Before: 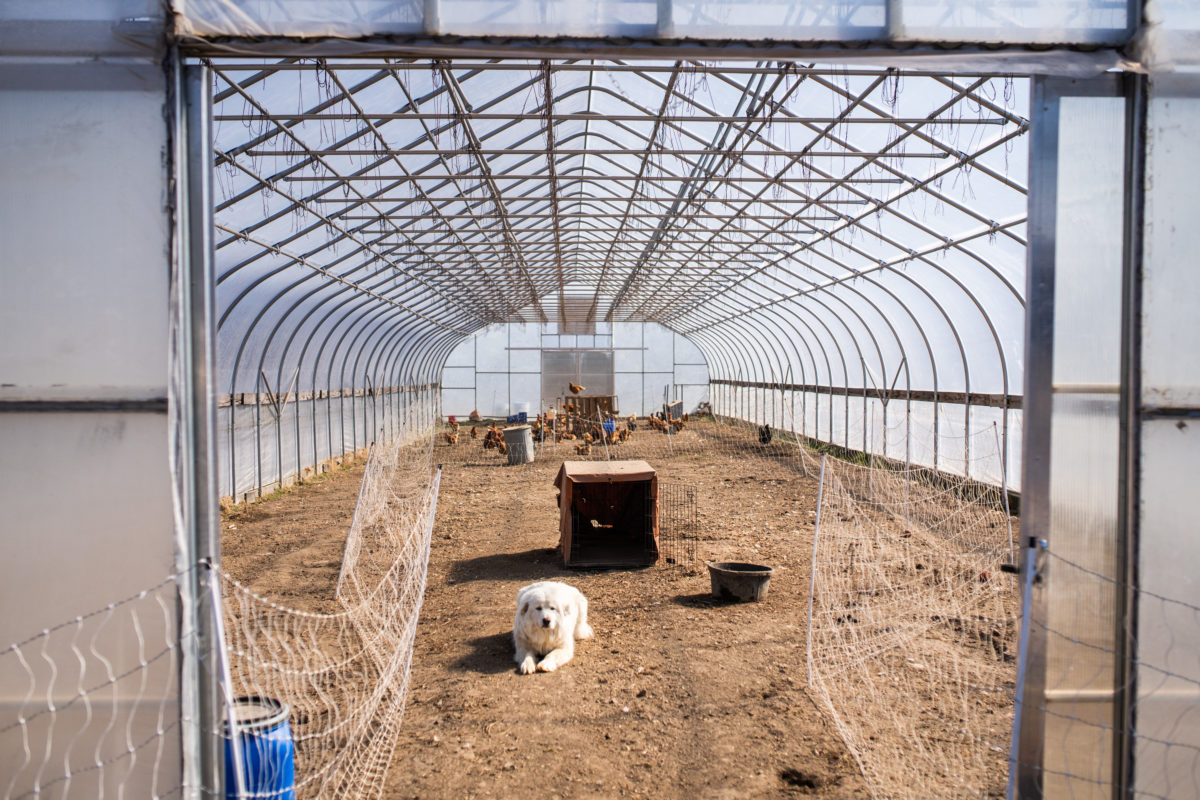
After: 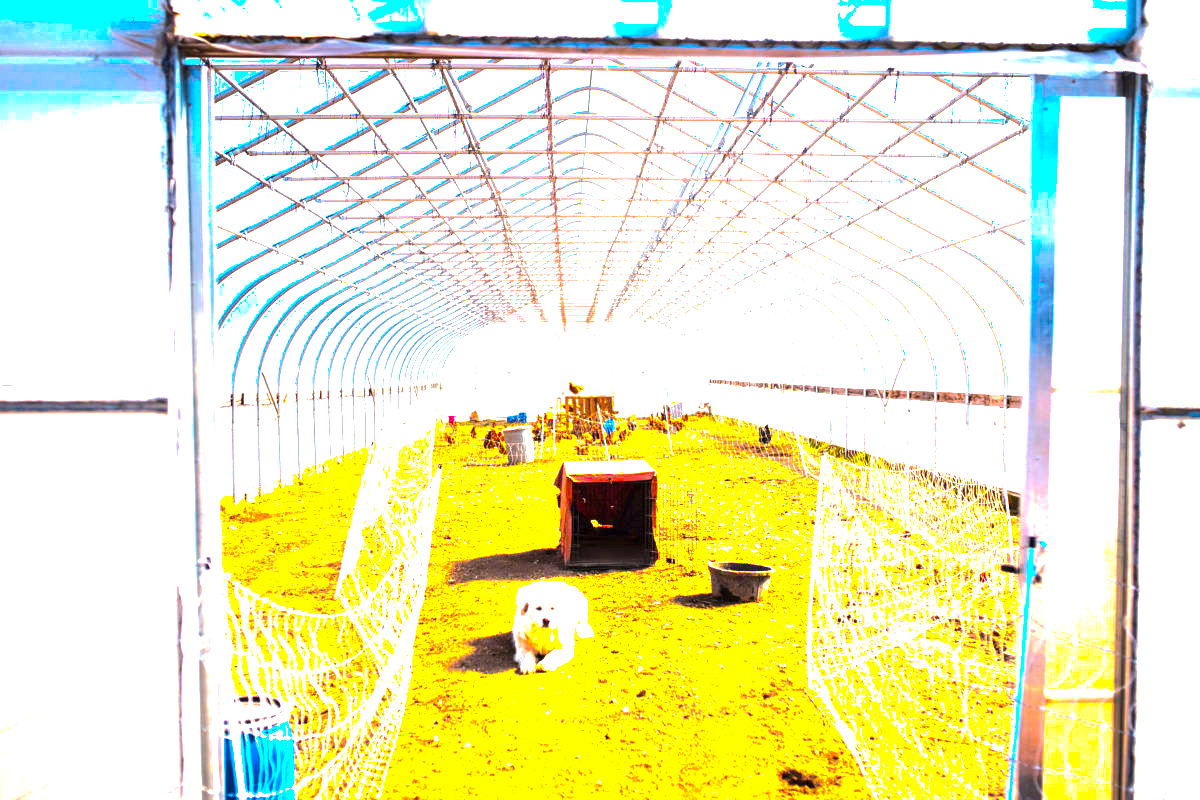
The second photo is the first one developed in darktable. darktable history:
base curve: curves: ch0 [(0, 0) (0.235, 0.266) (0.503, 0.496) (0.786, 0.72) (1, 1)]
exposure: exposure 1.5 EV, compensate highlight preservation false
color balance rgb: linear chroma grading › highlights 100%, linear chroma grading › global chroma 23.41%, perceptual saturation grading › global saturation 35.38%, hue shift -10.68°, perceptual brilliance grading › highlights 47.25%, perceptual brilliance grading › mid-tones 22.2%, perceptual brilliance grading › shadows -5.93%
